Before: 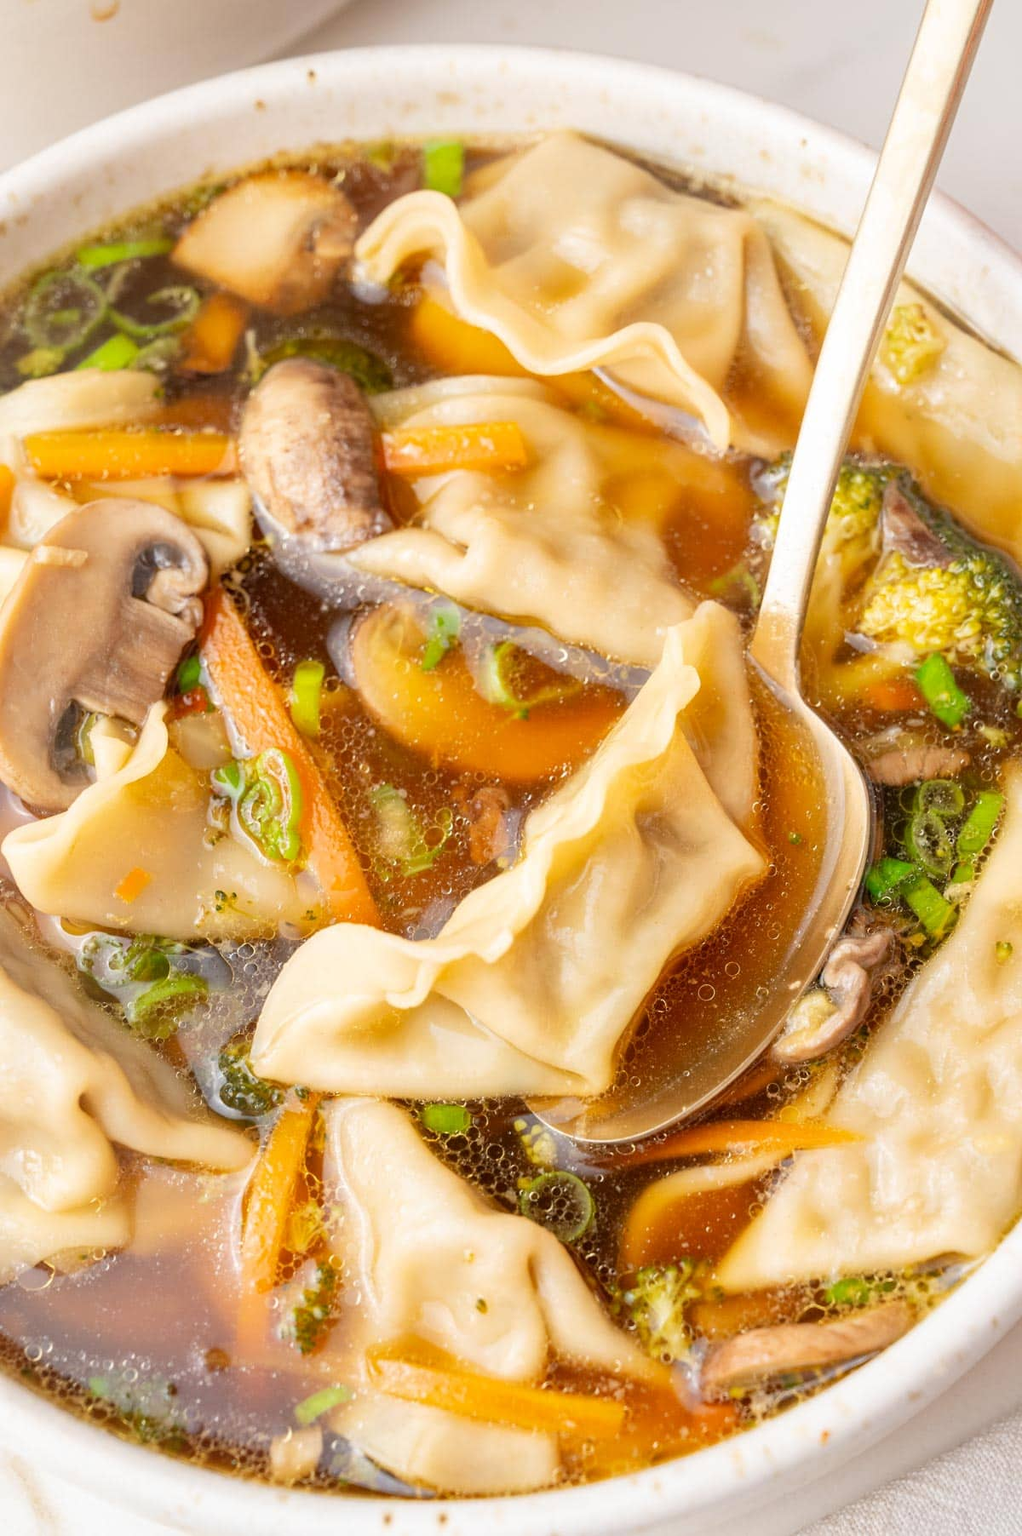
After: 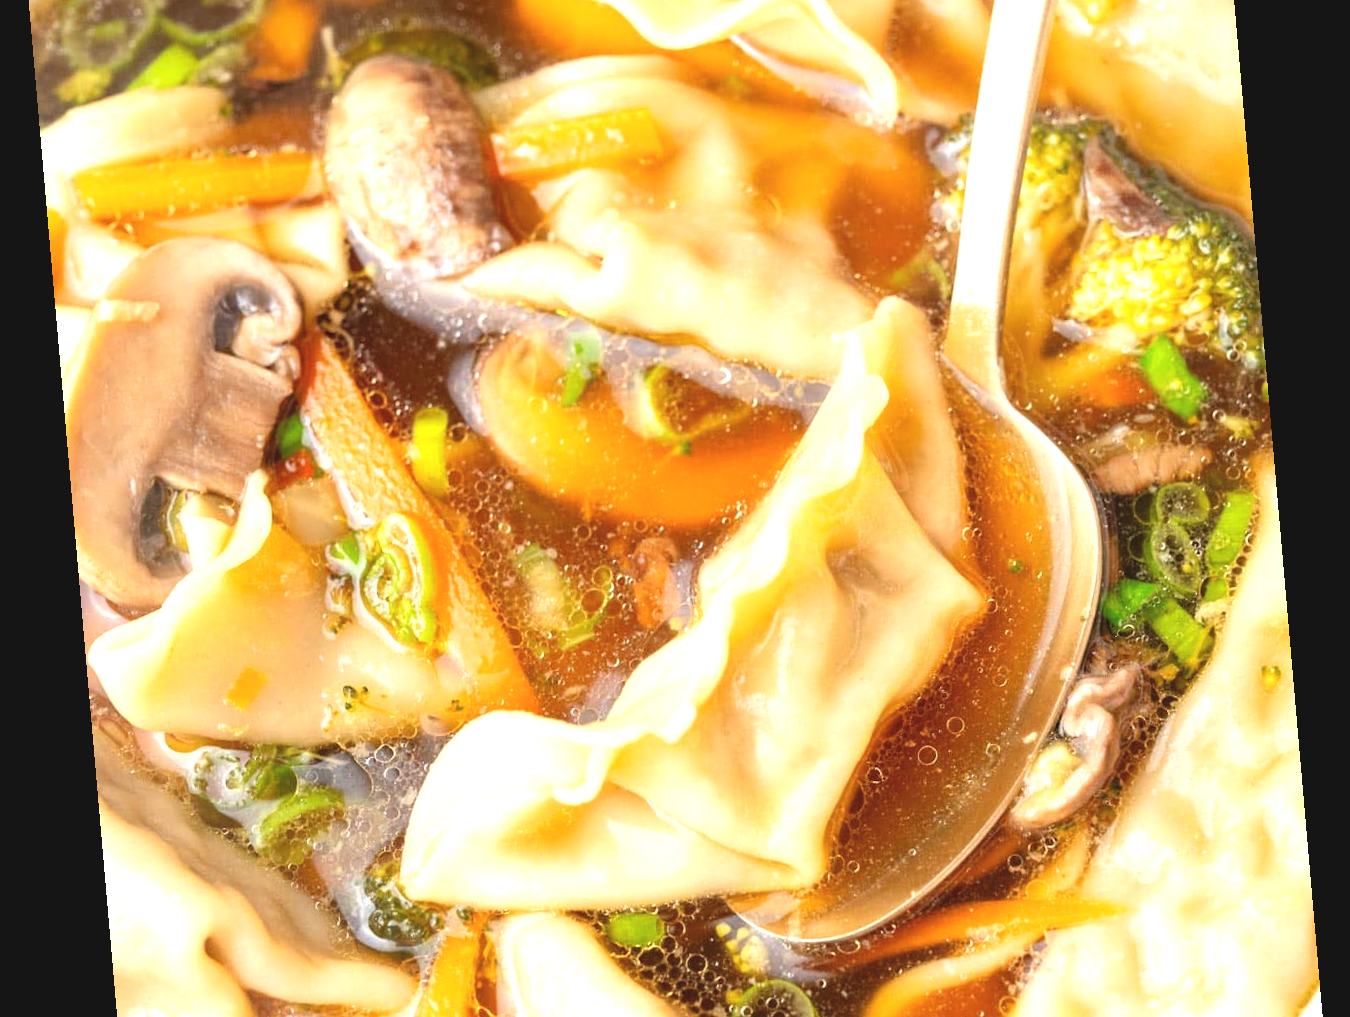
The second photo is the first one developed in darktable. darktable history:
exposure: black level correction -0.005, exposure 0.622 EV, compensate highlight preservation false
crop and rotate: top 23.043%, bottom 23.437%
rotate and perspective: rotation -4.98°, automatic cropping off
